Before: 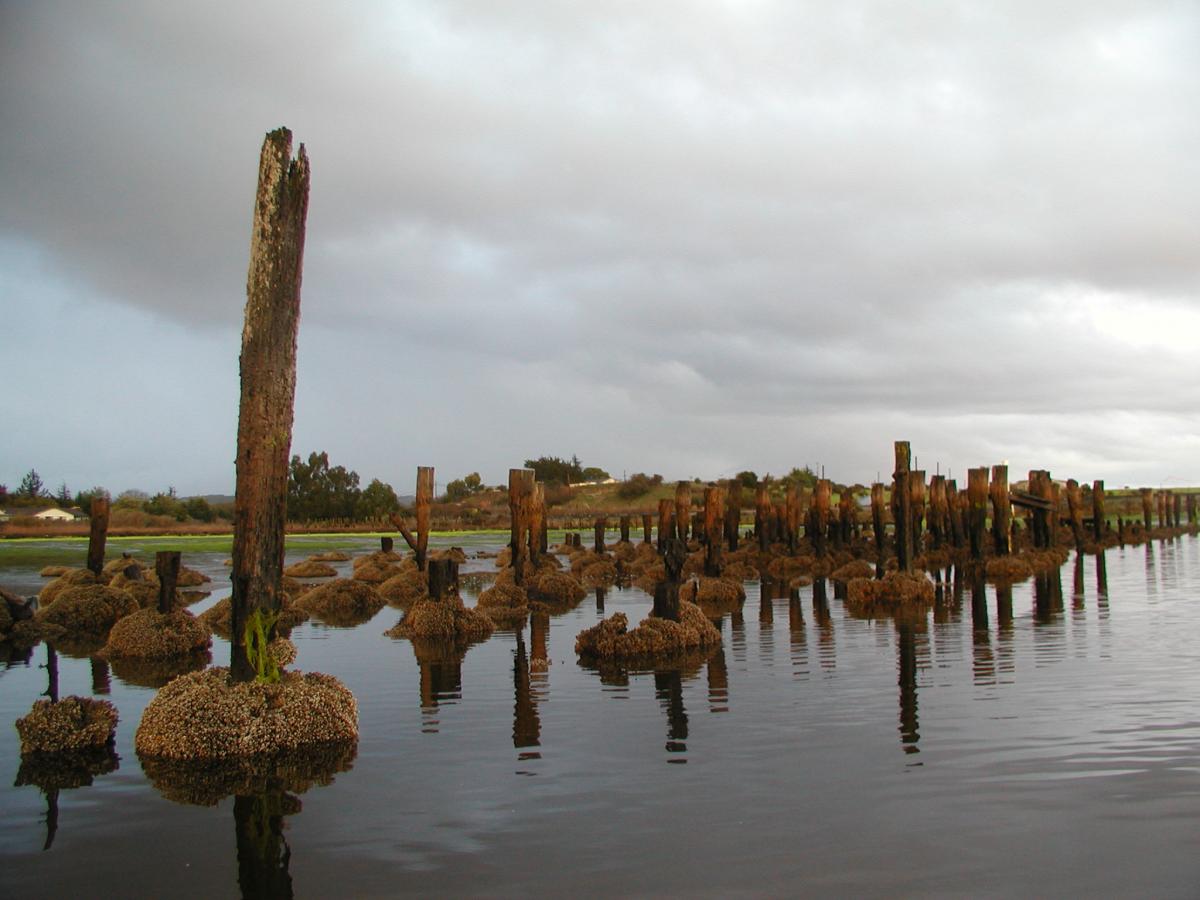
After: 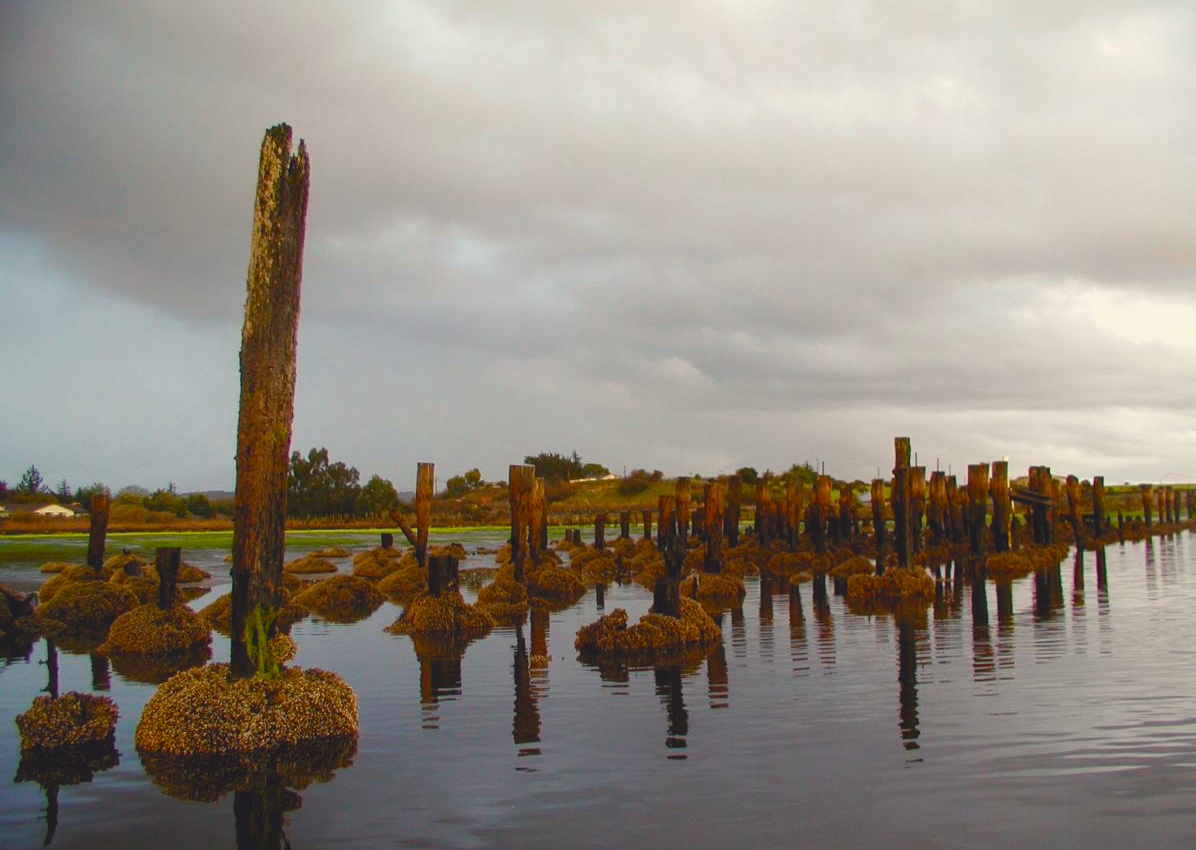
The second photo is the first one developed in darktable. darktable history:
exposure: black level correction 0.006, exposure -0.226 EV, compensate highlight preservation false
color balance rgb: shadows lift › chroma 3%, shadows lift › hue 280.8°, power › hue 330°, highlights gain › chroma 3%, highlights gain › hue 75.6°, global offset › luminance 1.5%, perceptual saturation grading › global saturation 20%, perceptual saturation grading › highlights -25%, perceptual saturation grading › shadows 50%, global vibrance 30%
local contrast: highlights 100%, shadows 100%, detail 120%, midtone range 0.2
base curve: preserve colors none
crop: top 0.448%, right 0.264%, bottom 5.045%
